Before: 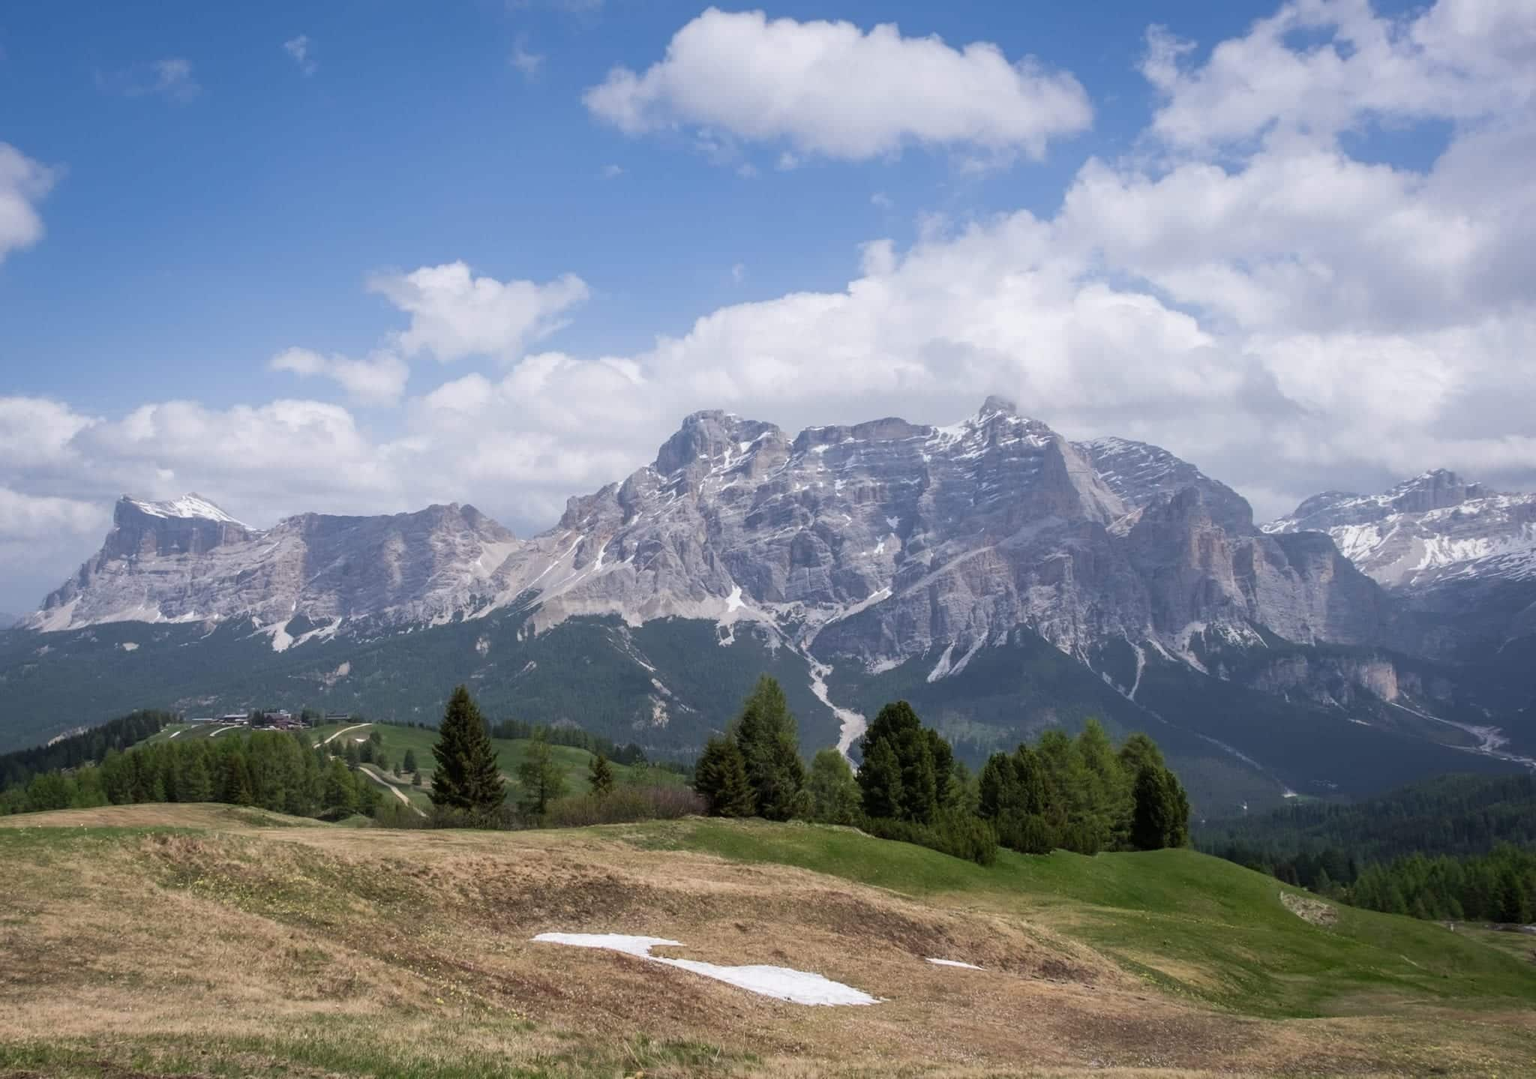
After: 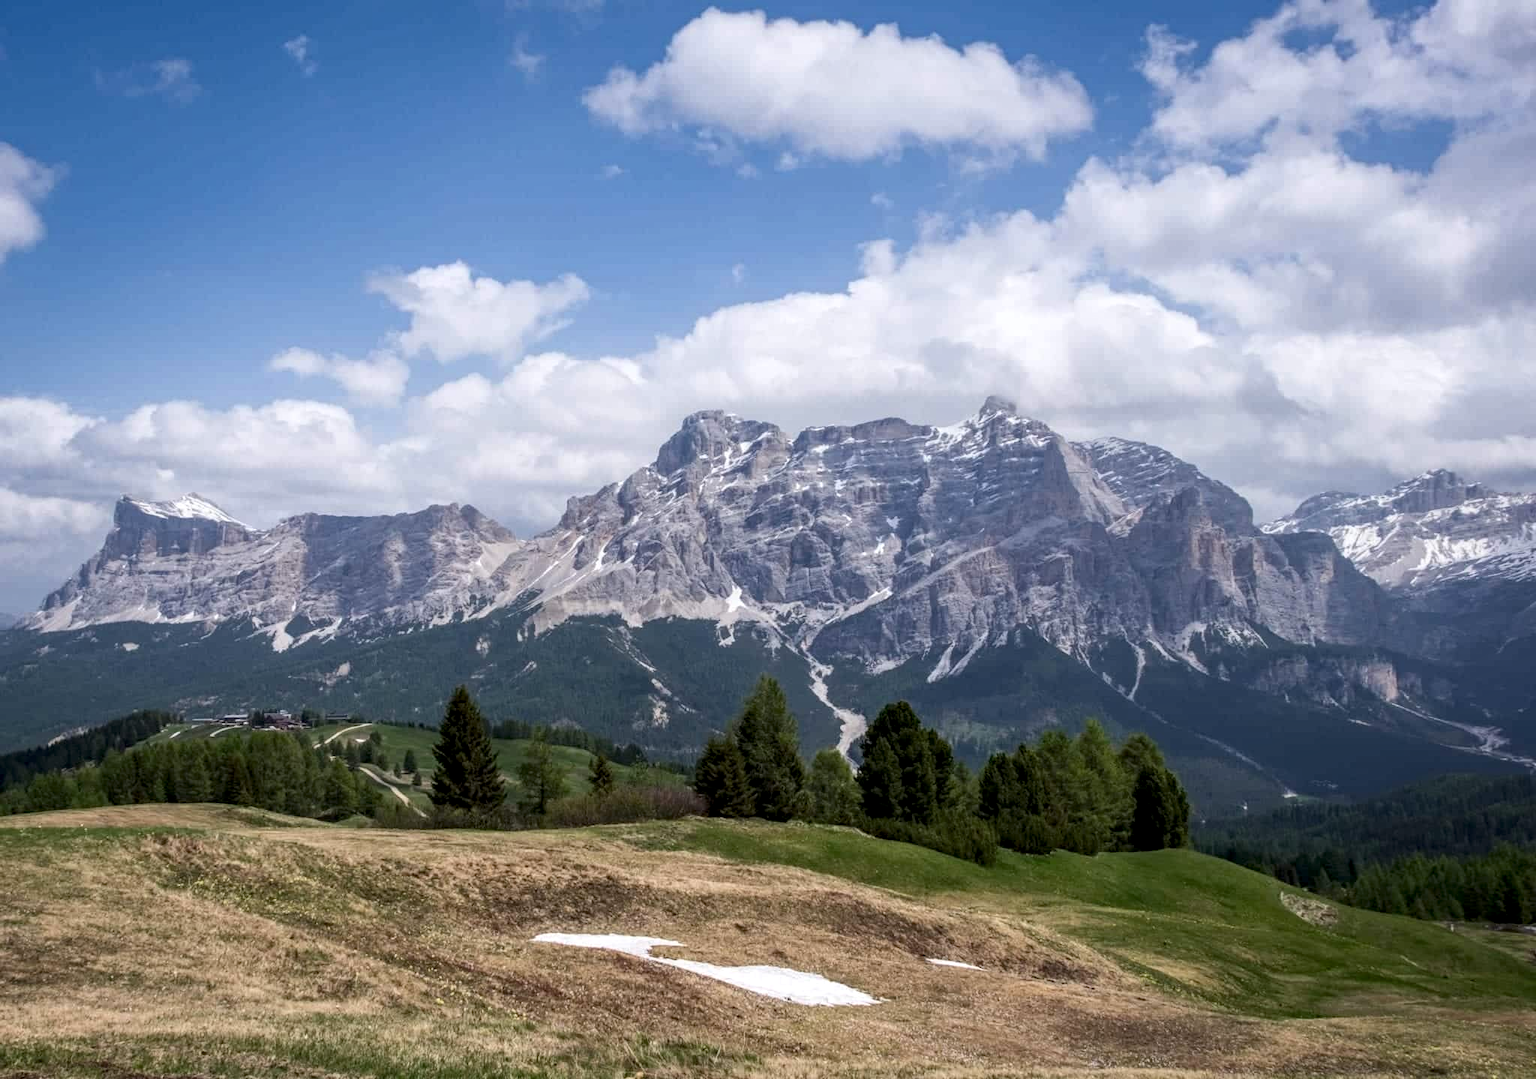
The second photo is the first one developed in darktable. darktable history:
haze removal: compatibility mode true, adaptive false
color correction: saturation 0.98
local contrast: on, module defaults
contrast brightness saturation: contrast 0.14
